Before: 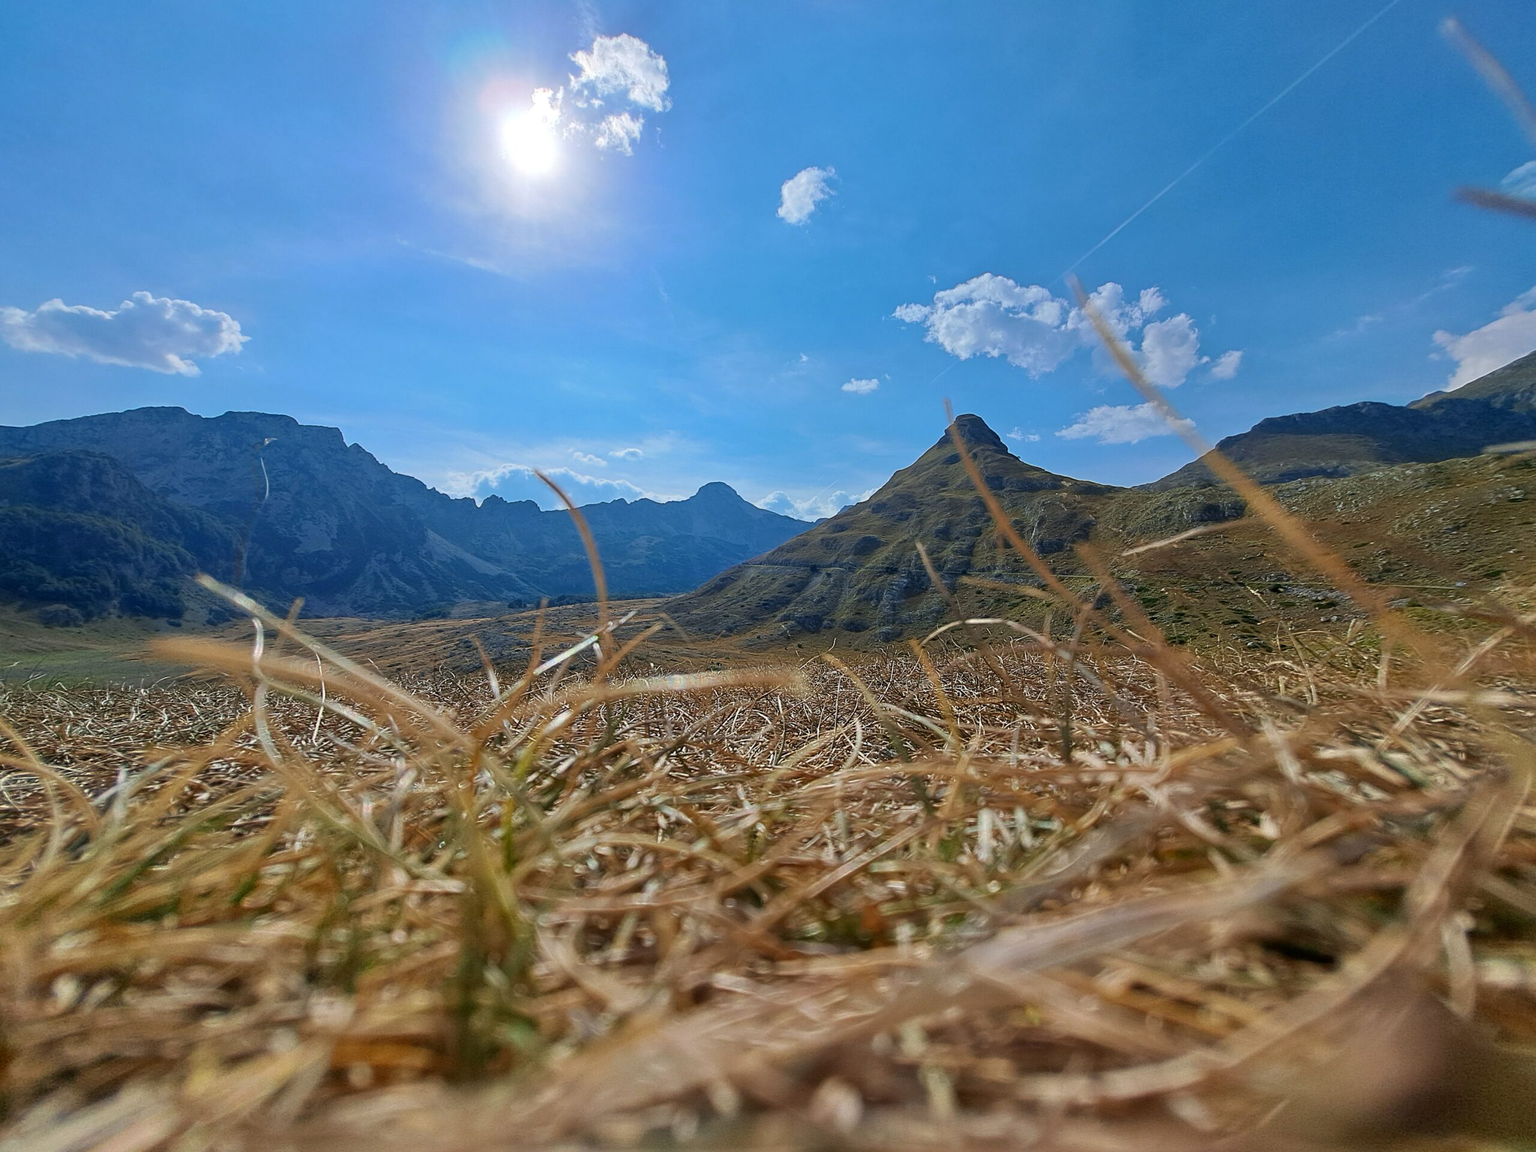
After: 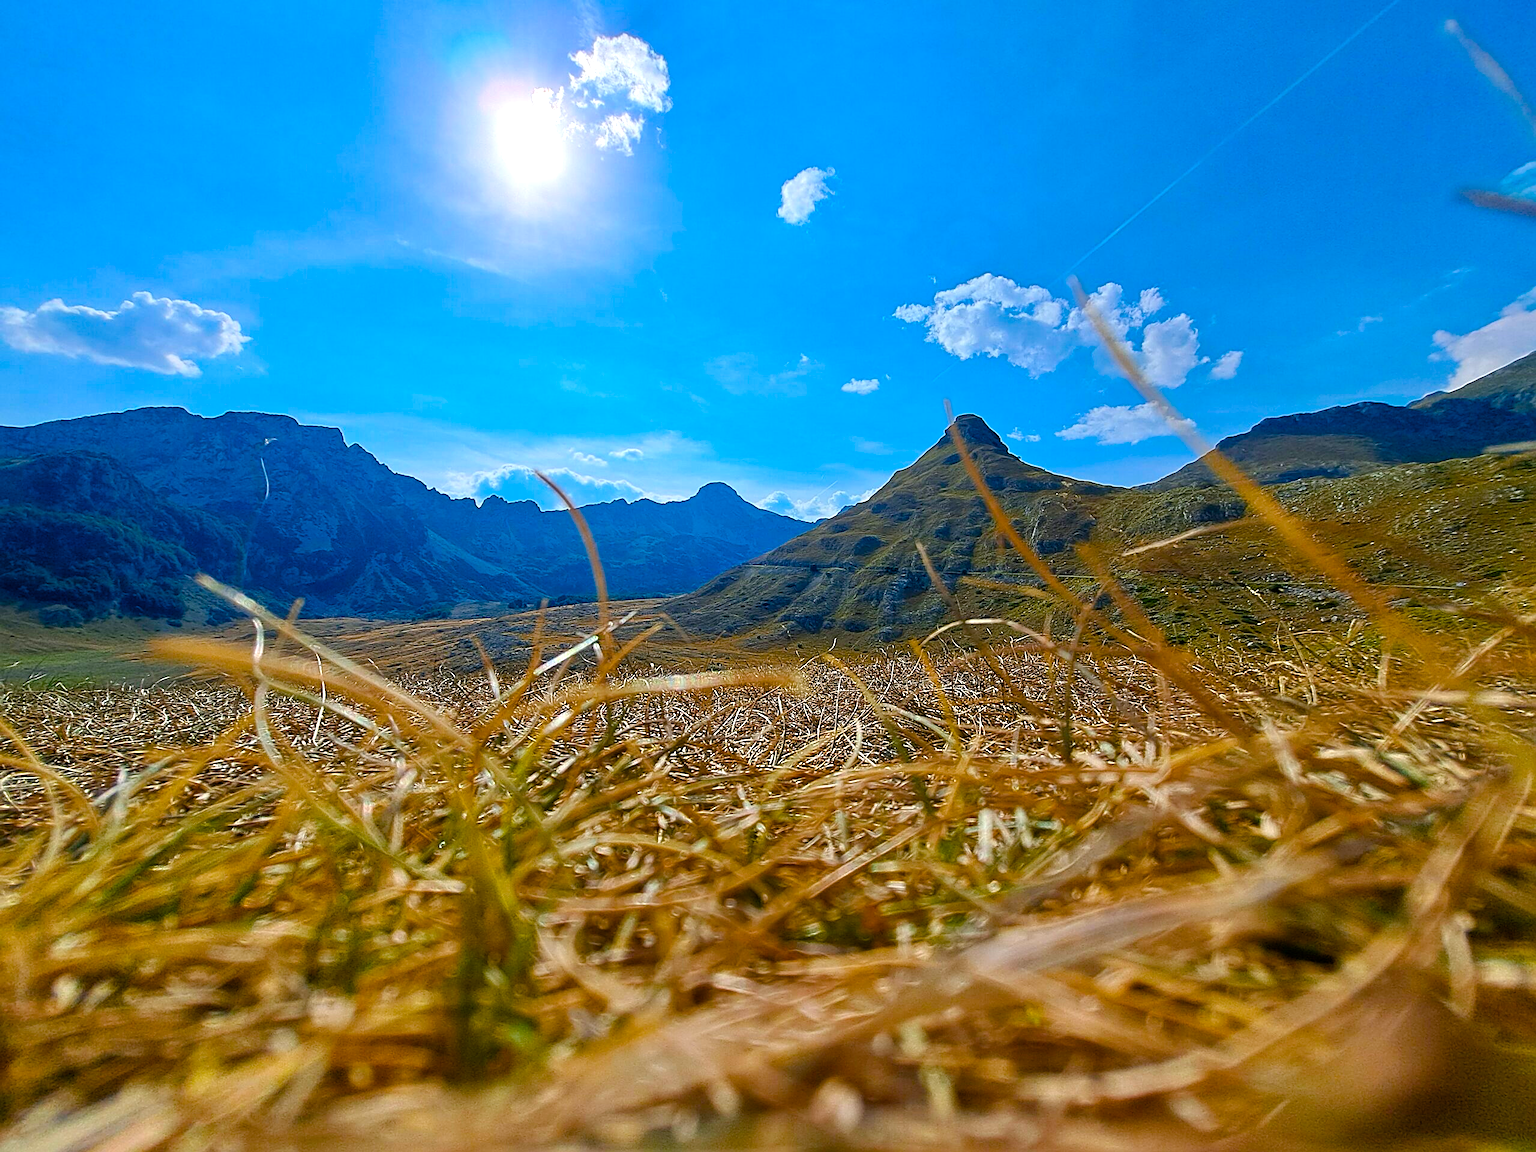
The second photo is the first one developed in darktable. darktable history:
color balance rgb: perceptual saturation grading › global saturation 35.183%, perceptual saturation grading › highlights -25.105%, perceptual saturation grading › shadows 50.225%, perceptual brilliance grading › highlights 9.583%, perceptual brilliance grading › mid-tones 4.742%, global vibrance 31.827%
sharpen: on, module defaults
